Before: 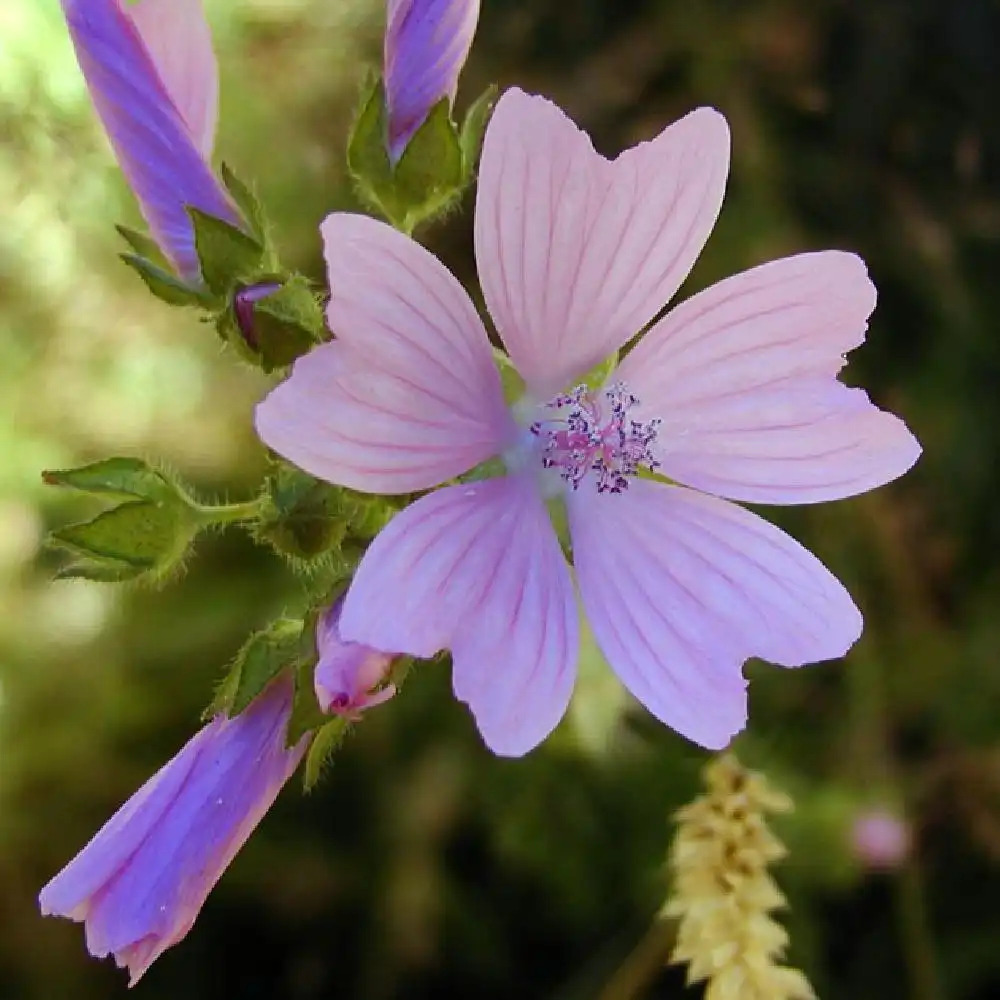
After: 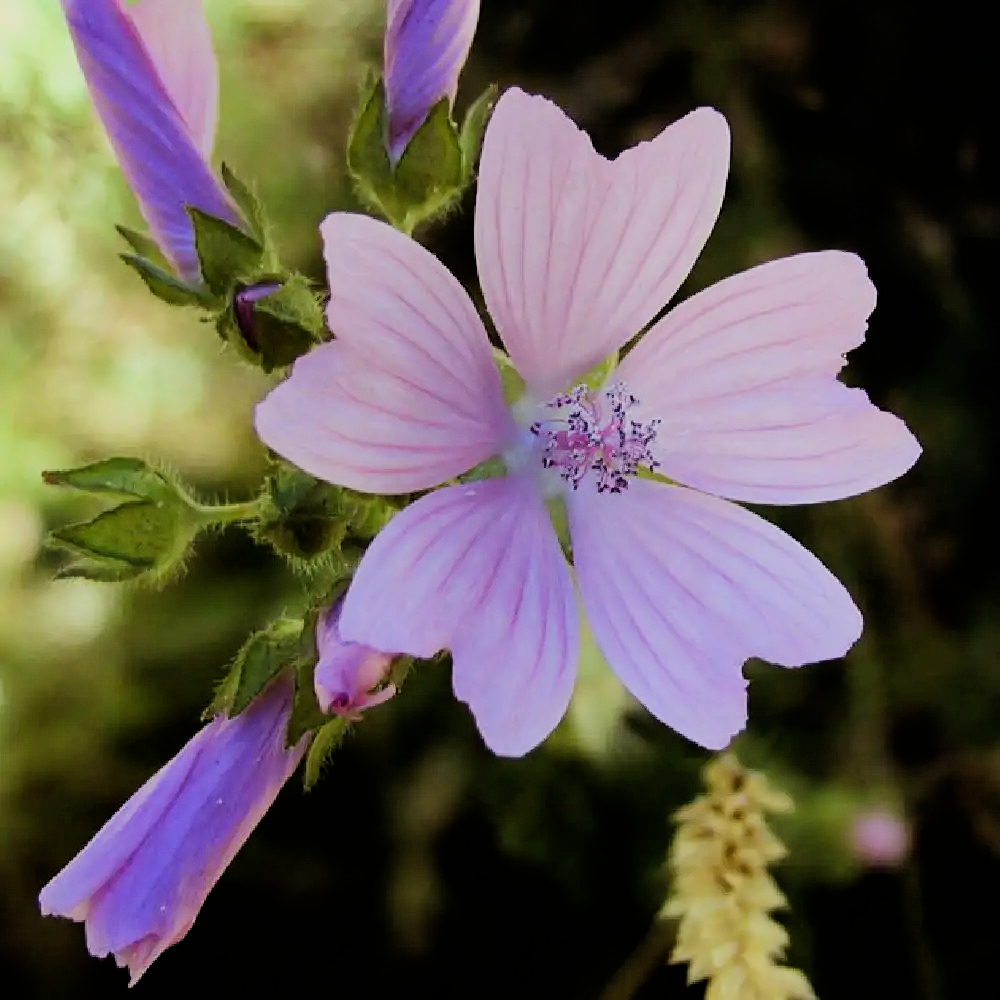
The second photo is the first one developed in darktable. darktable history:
filmic rgb: black relative exposure -5.13 EV, white relative exposure 3.96 EV, hardness 2.9, contrast 1.297, highlights saturation mix -30.91%
